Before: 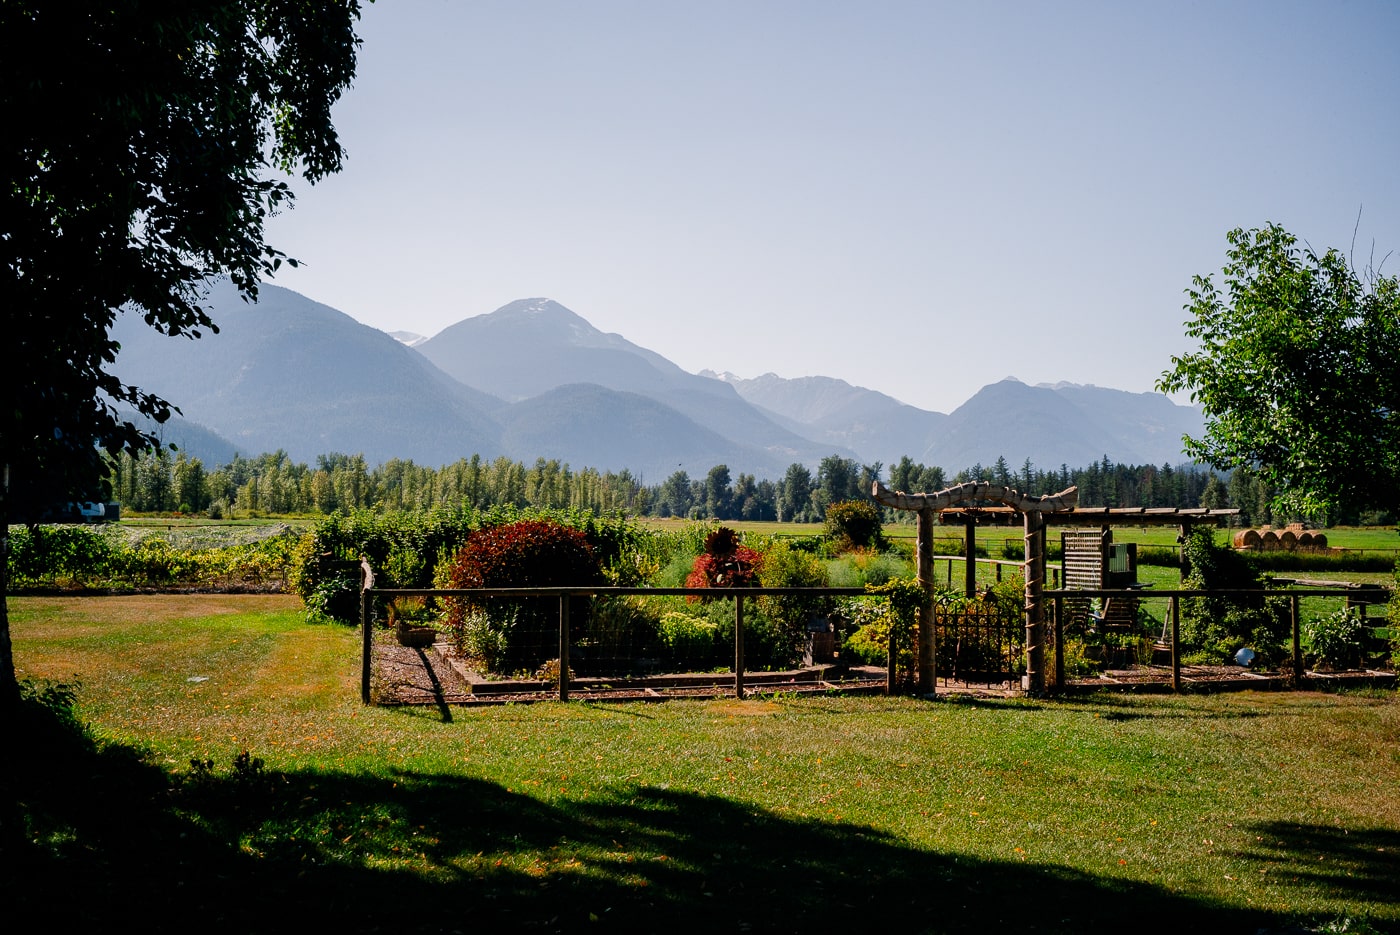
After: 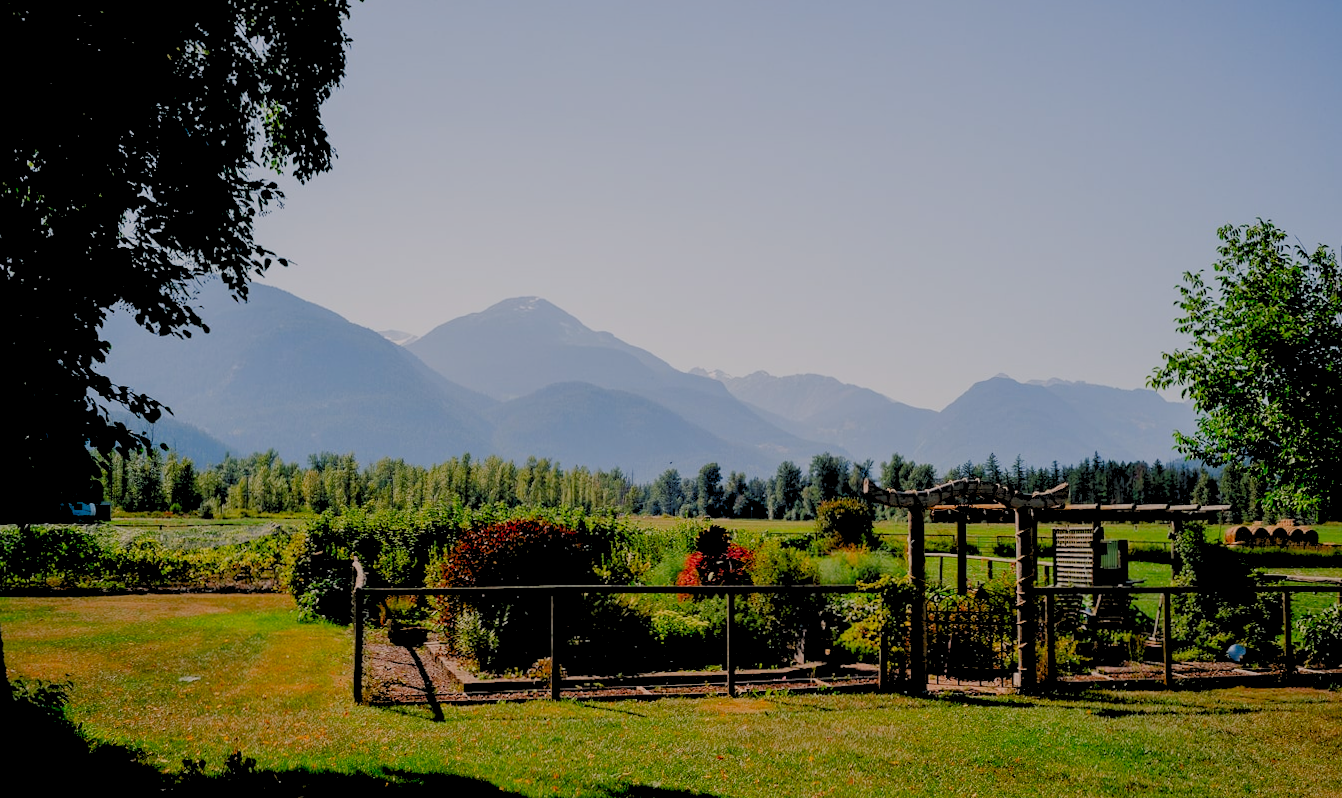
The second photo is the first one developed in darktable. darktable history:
exposure: exposure -1.409 EV, compensate highlight preservation false
color balance rgb: shadows lift › chroma 1.023%, shadows lift › hue 241.53°, highlights gain › chroma 0.753%, highlights gain › hue 57.36°, linear chroma grading › shadows -2.133%, linear chroma grading › highlights -14.347%, linear chroma grading › global chroma -9.969%, linear chroma grading › mid-tones -9.895%, perceptual saturation grading › global saturation 31.21%, global vibrance 8.029%
crop and rotate: angle 0.195°, left 0.443%, right 3.147%, bottom 14.137%
levels: black 0.064%, levels [0.072, 0.414, 0.976]
